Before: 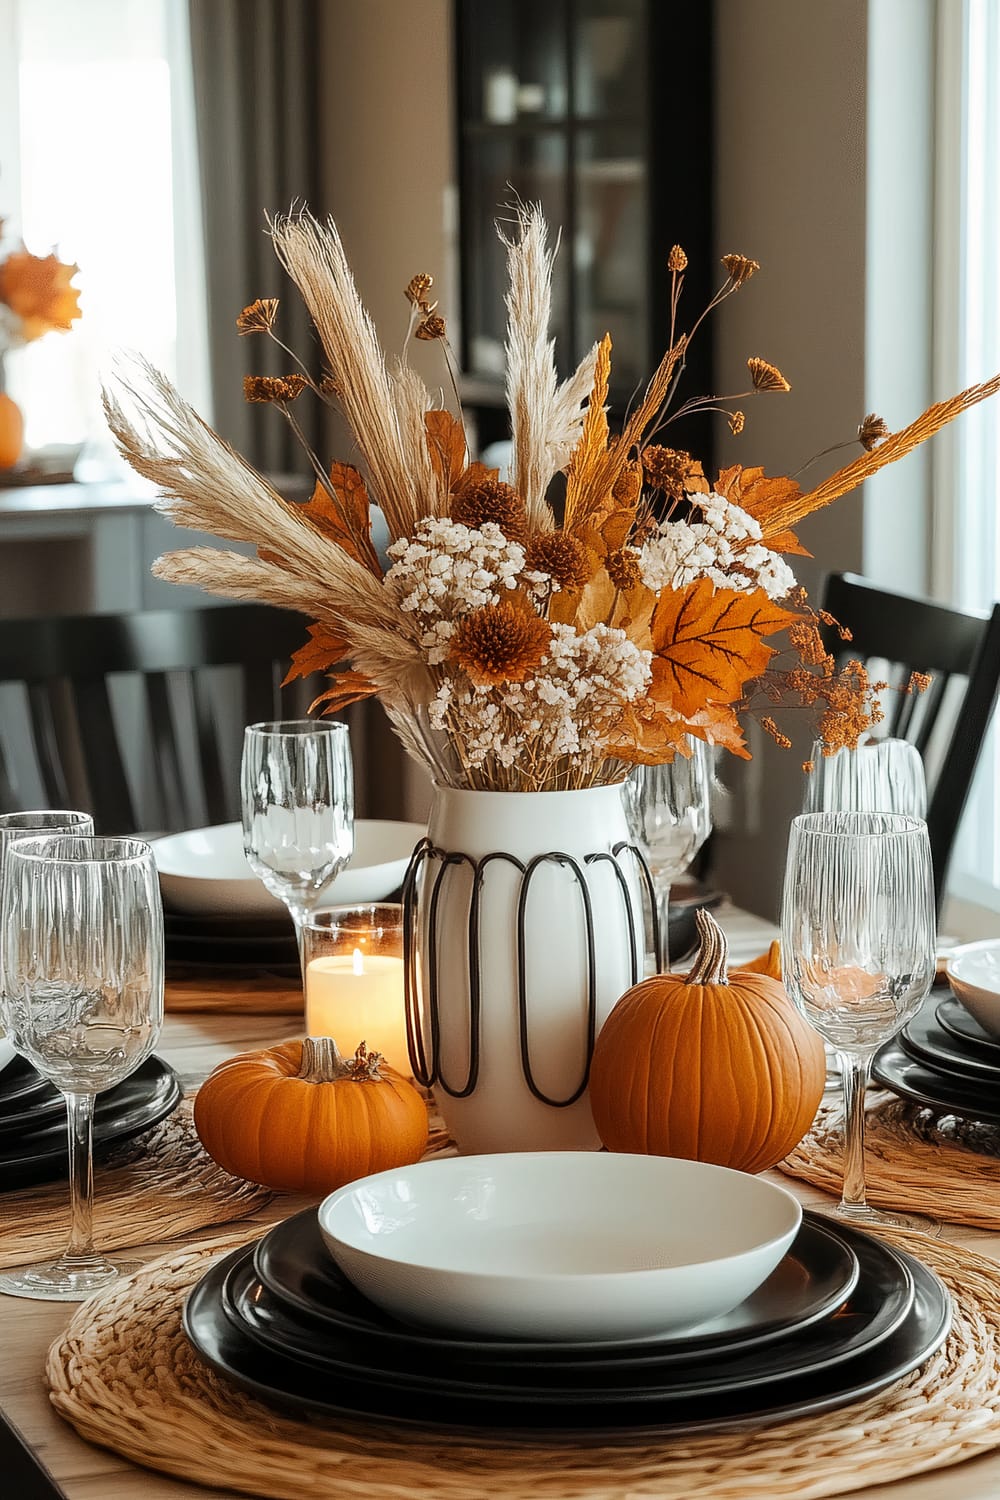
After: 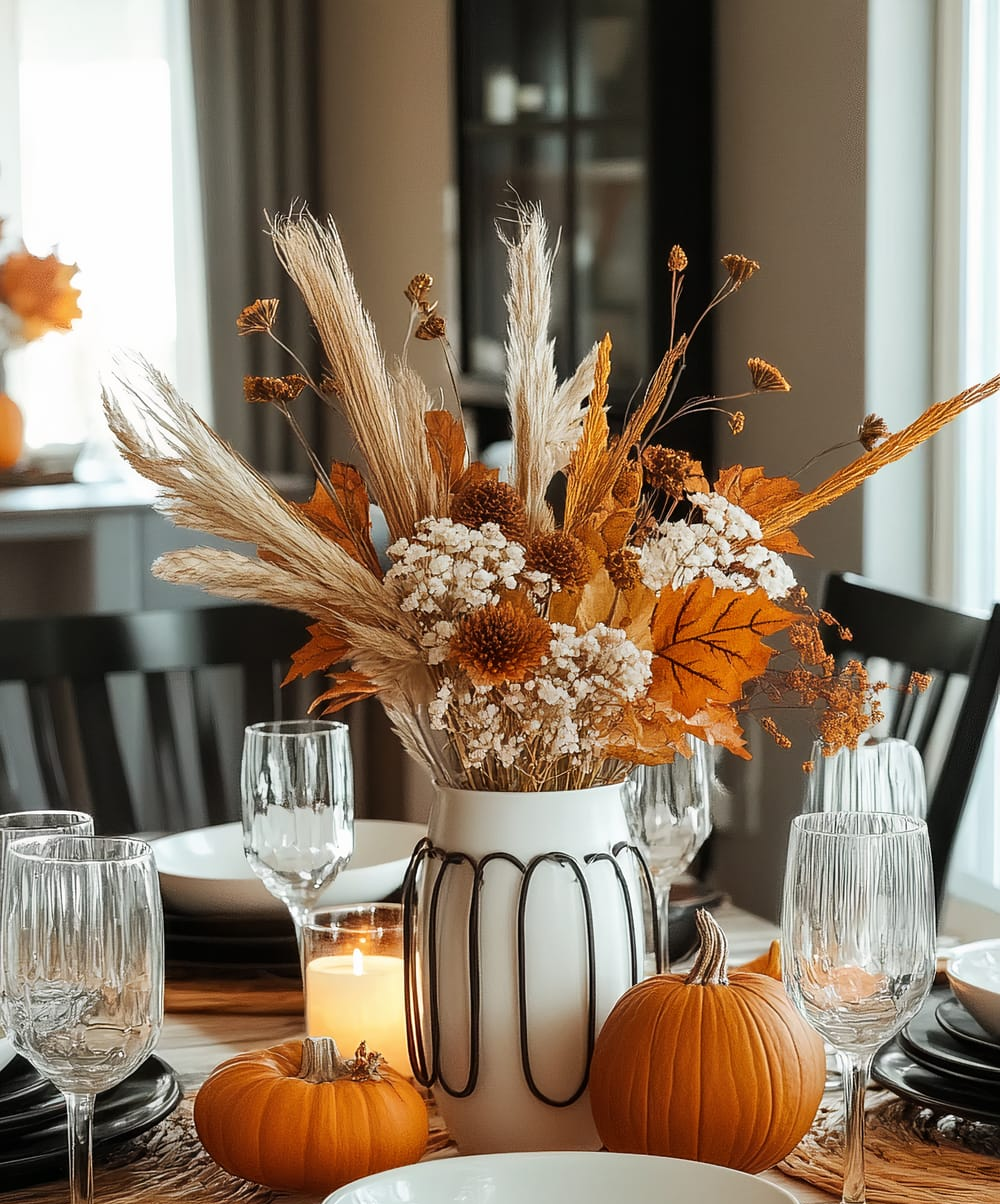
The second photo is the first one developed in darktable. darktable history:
crop: bottom 19.718%
shadows and highlights: radius 335.97, shadows 63.12, highlights 4.07, compress 87.98%, soften with gaussian
